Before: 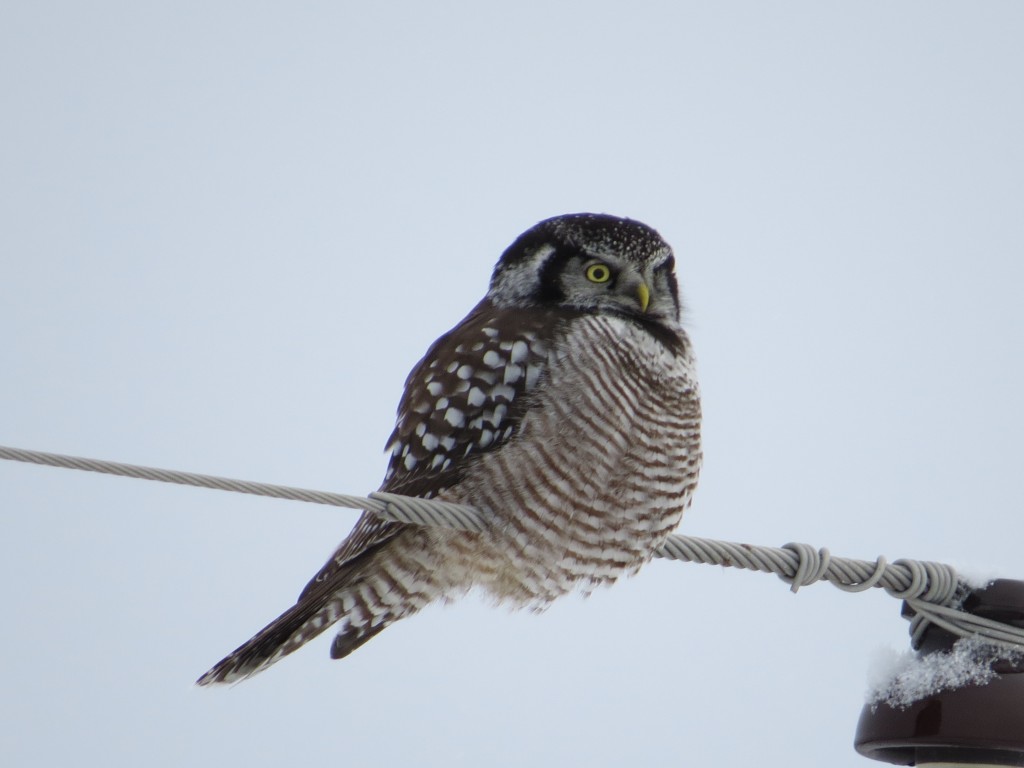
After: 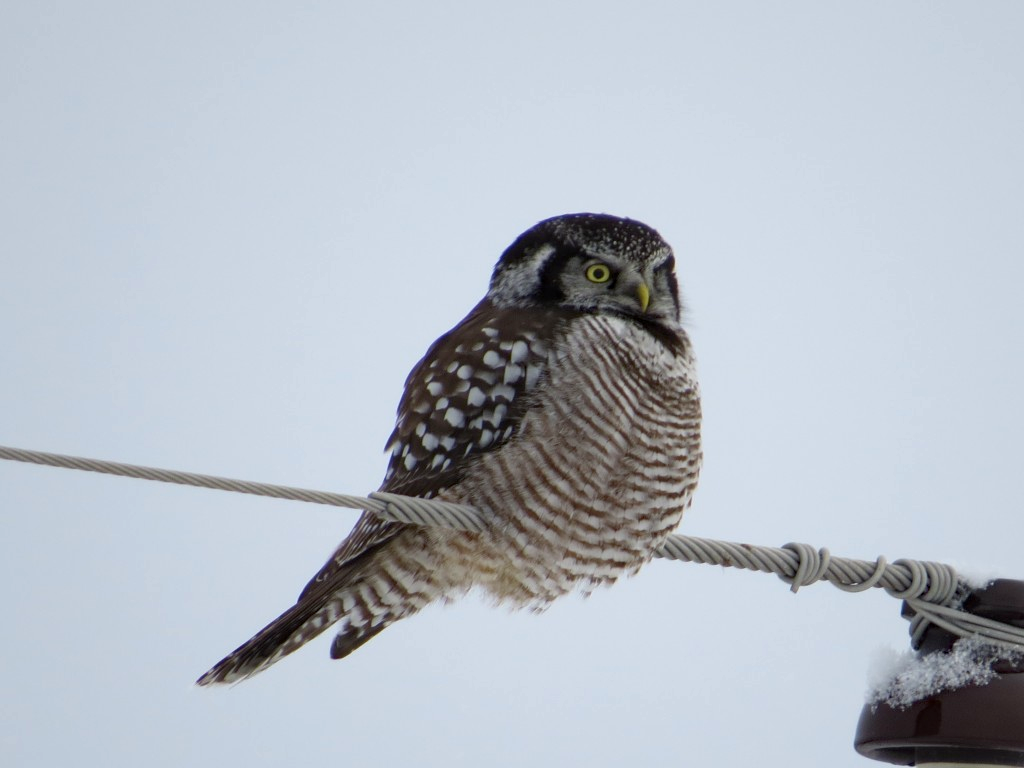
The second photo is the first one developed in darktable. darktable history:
haze removal: strength 0.287, distance 0.255, compatibility mode true, adaptive false
